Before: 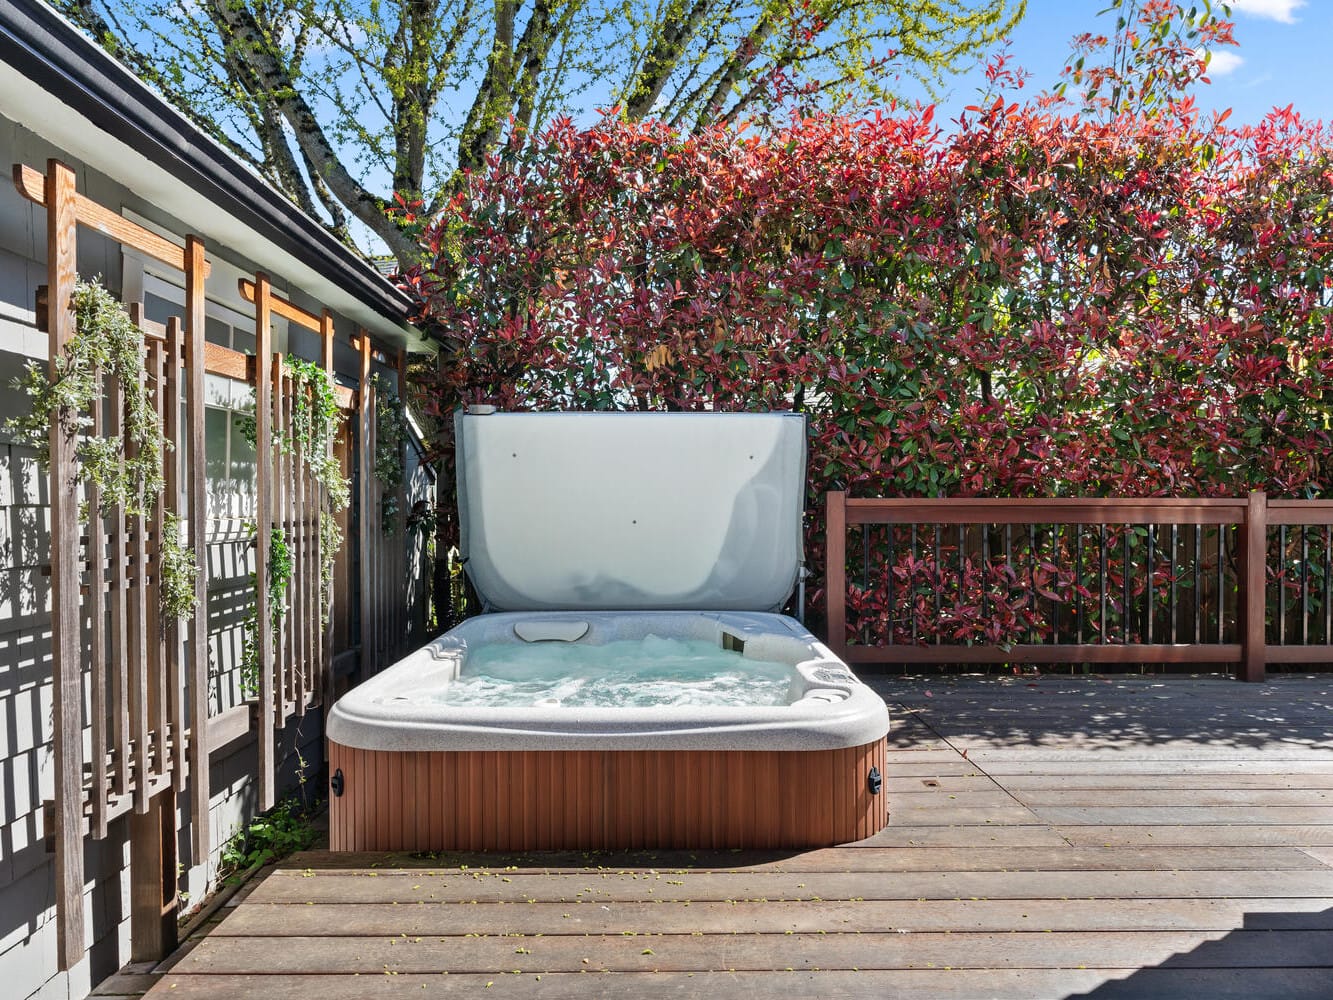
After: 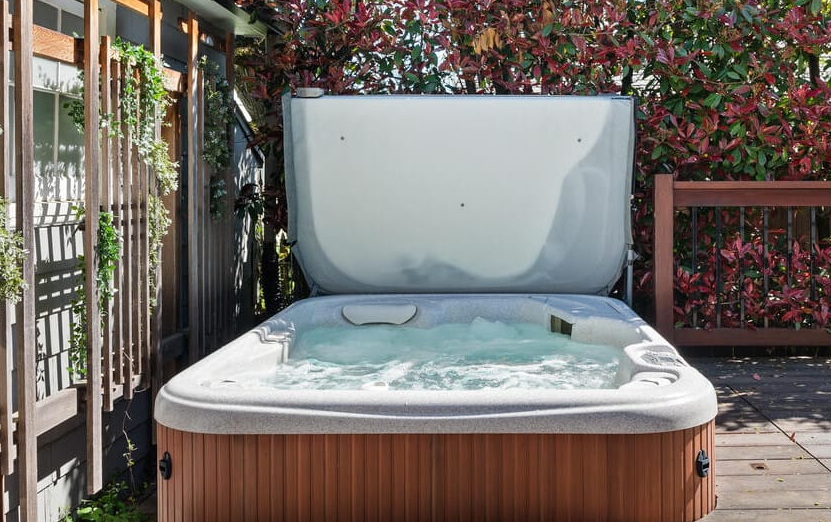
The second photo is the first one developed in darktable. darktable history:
crop: left 12.944%, top 31.716%, right 24.682%, bottom 16.017%
